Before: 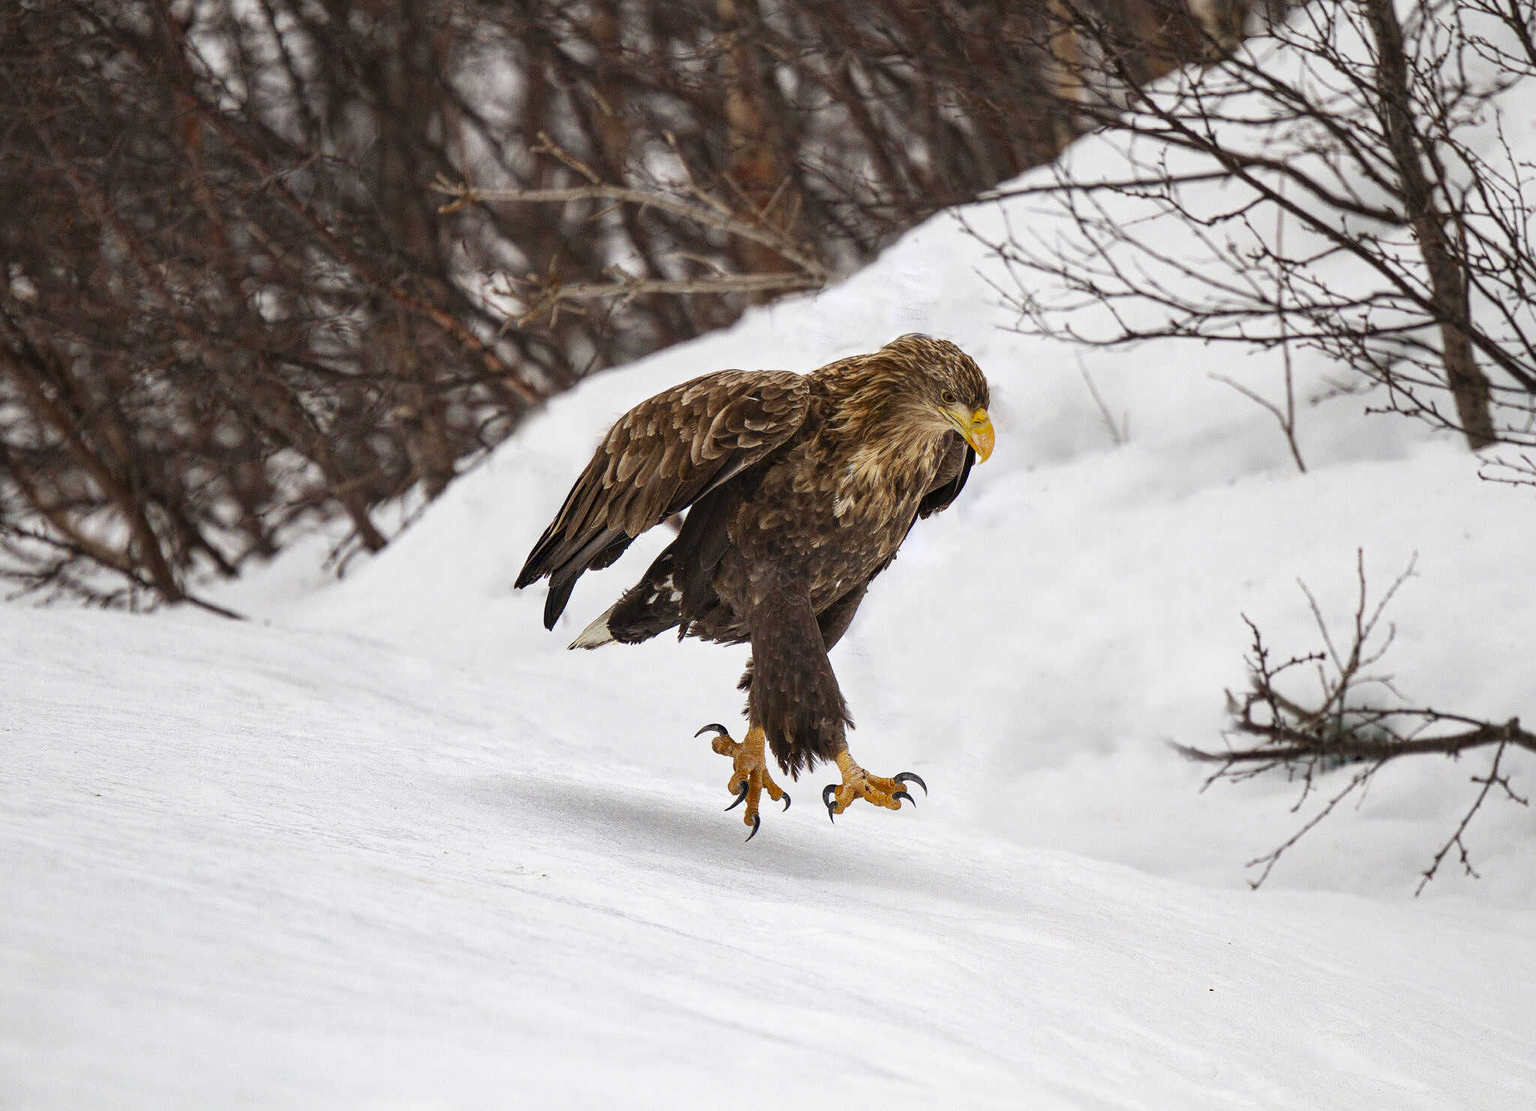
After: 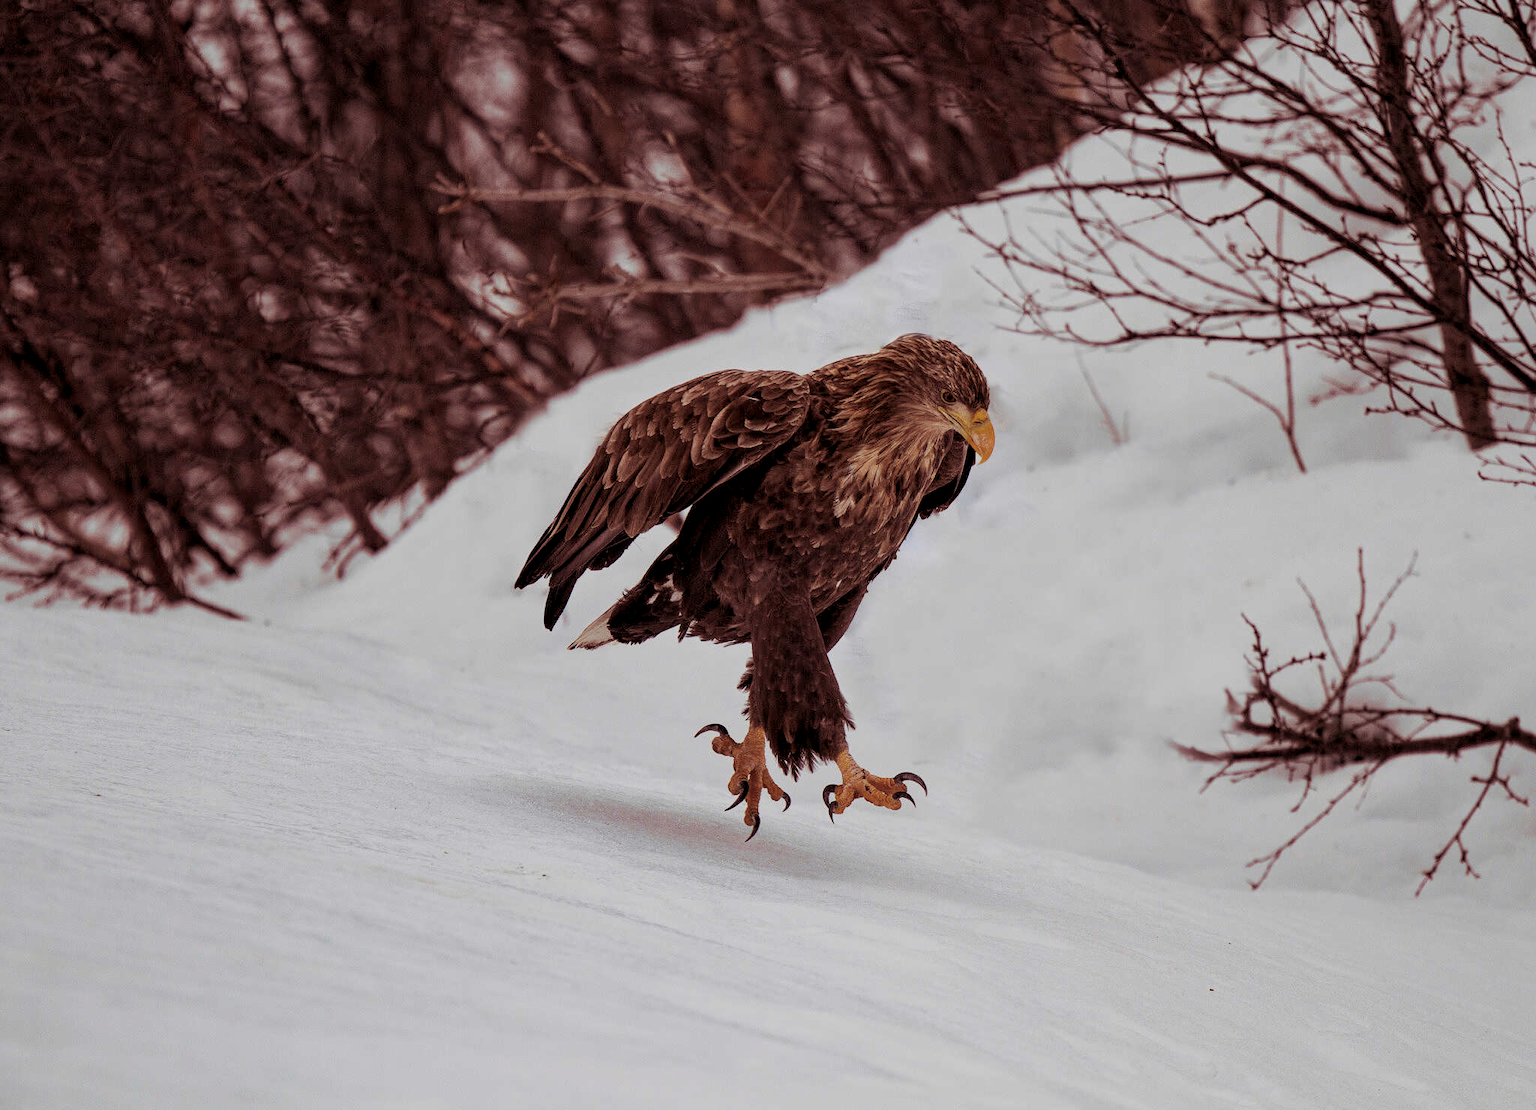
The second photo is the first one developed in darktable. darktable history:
exposure: black level correction 0.009, exposure -0.637 EV, compensate highlight preservation false
split-toning: on, module defaults
